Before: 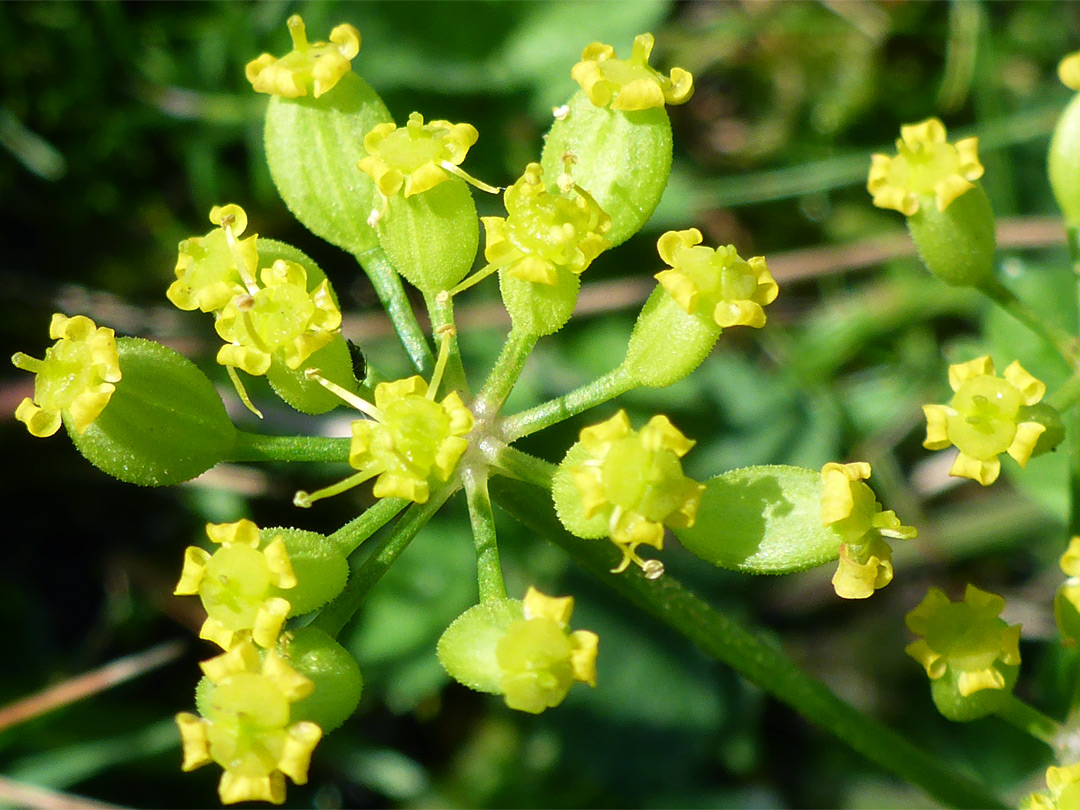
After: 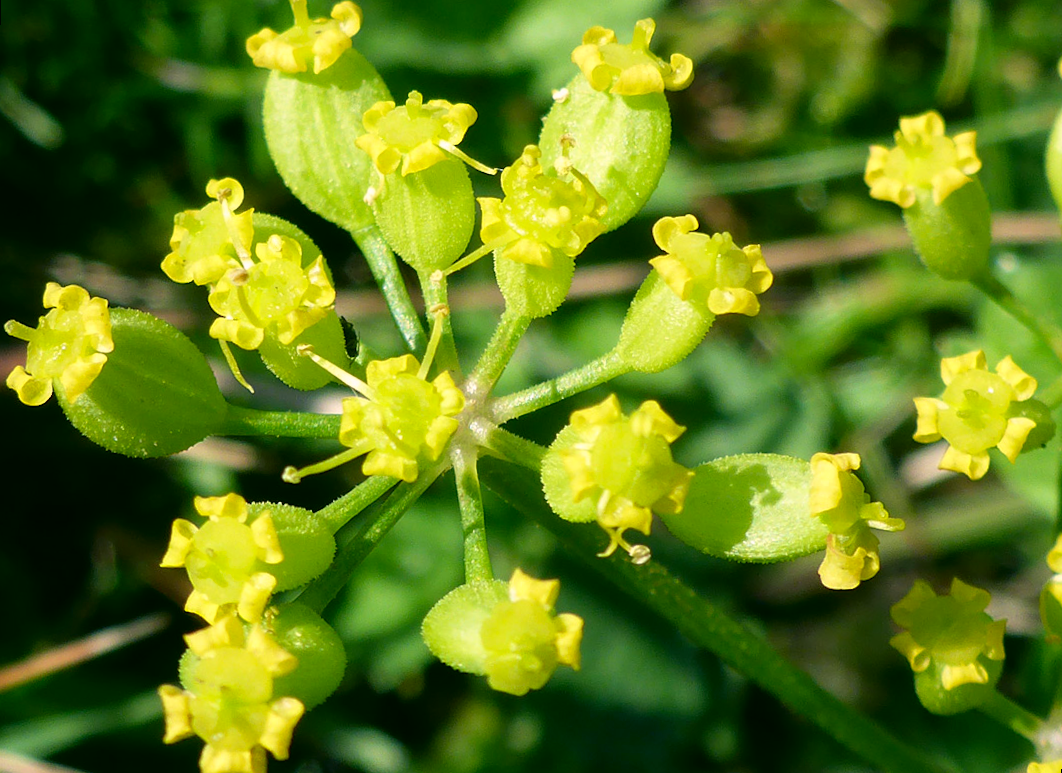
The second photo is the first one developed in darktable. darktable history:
rotate and perspective: rotation 1.57°, crop left 0.018, crop right 0.982, crop top 0.039, crop bottom 0.961
color correction: highlights a* 4.02, highlights b* 4.98, shadows a* -7.55, shadows b* 4.98
